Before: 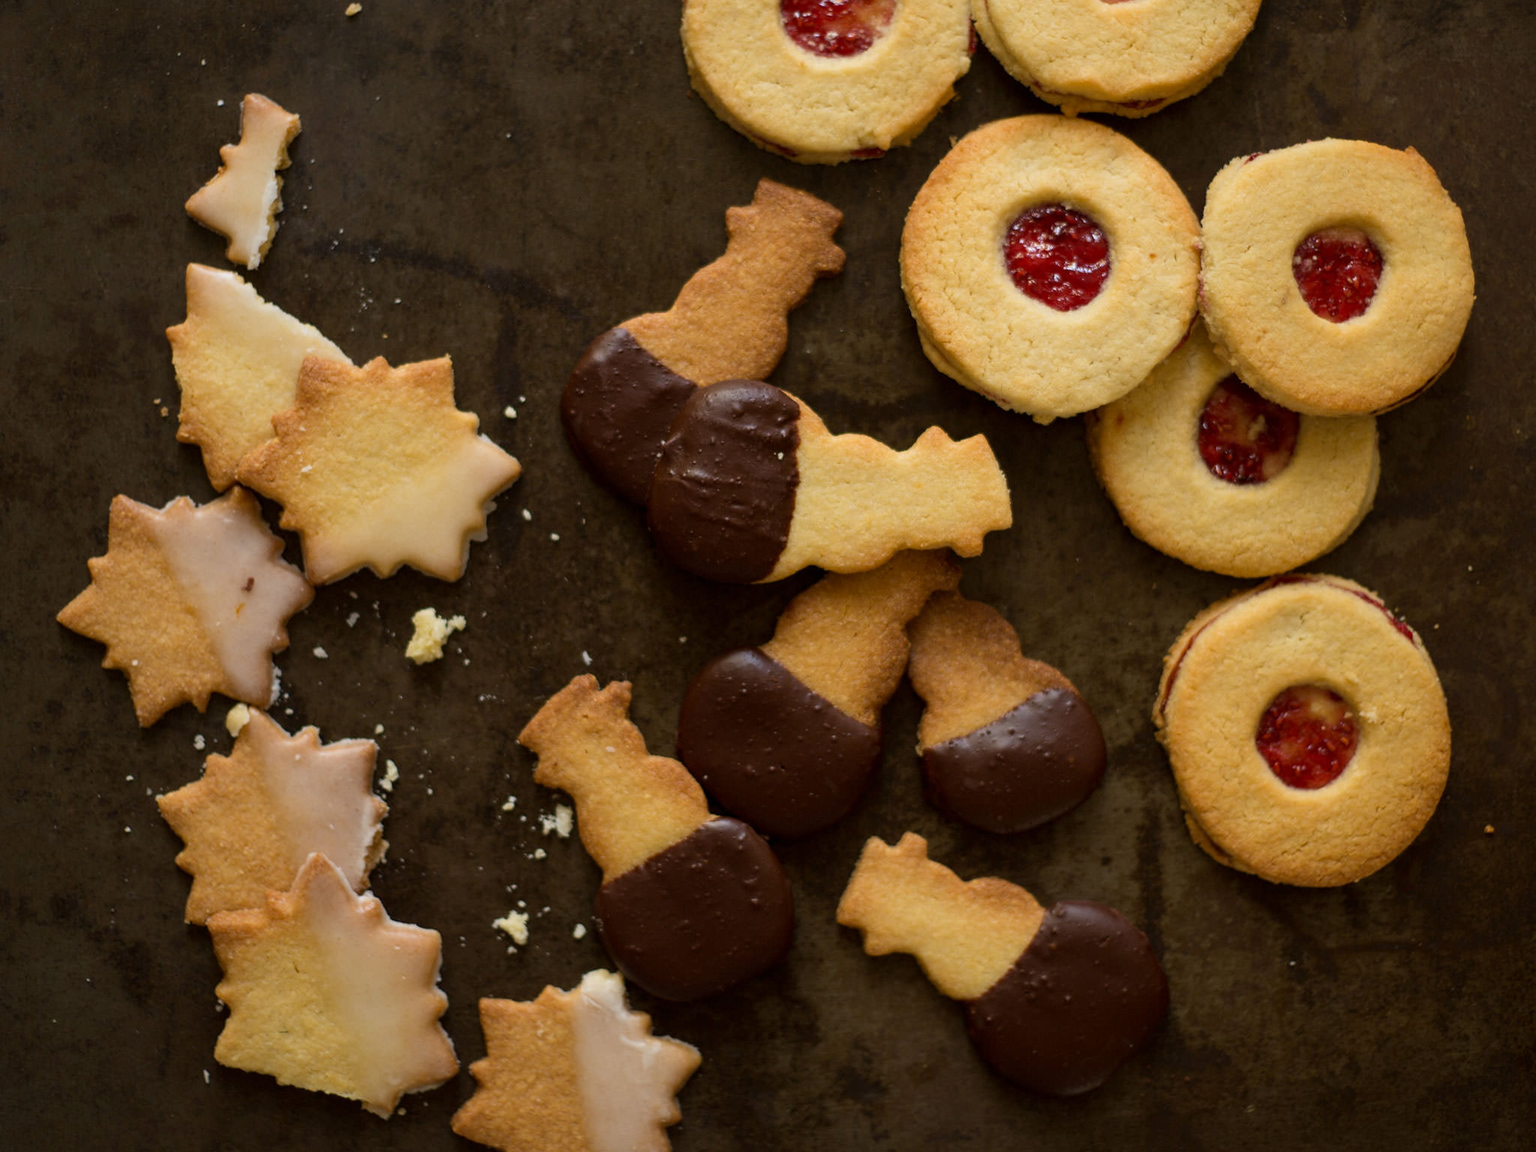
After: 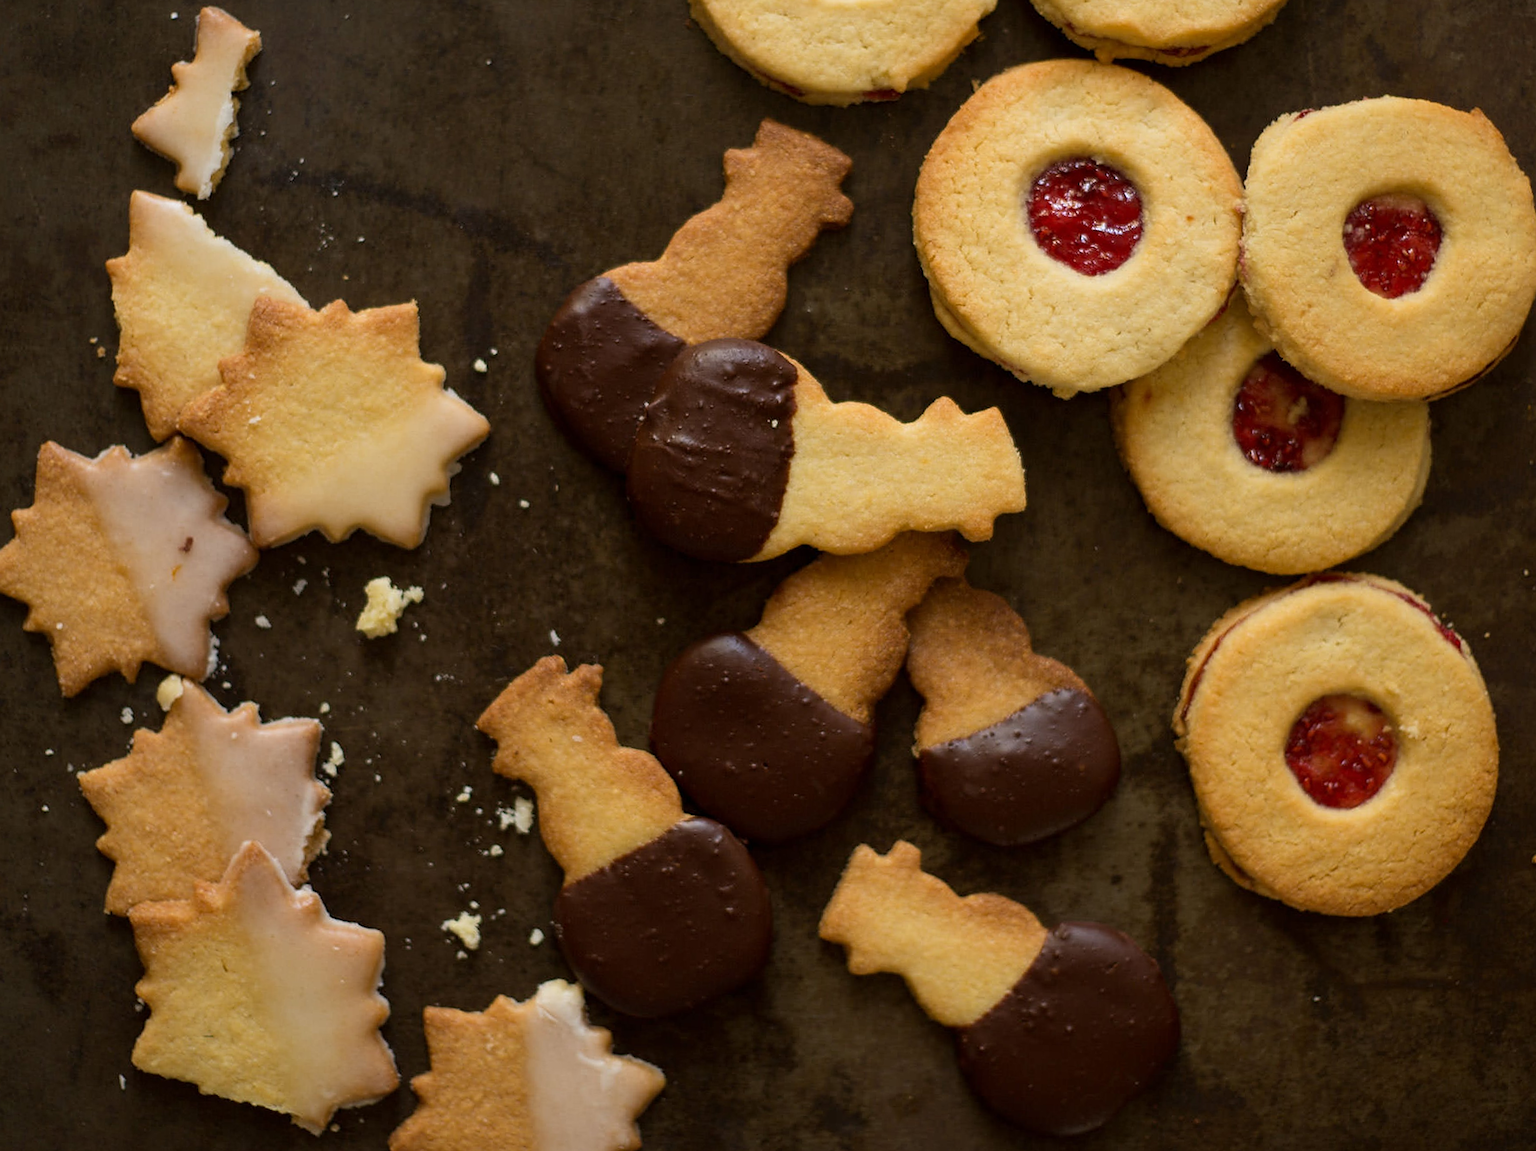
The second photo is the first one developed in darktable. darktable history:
sharpen: on, module defaults
crop and rotate: angle -1.96°, left 3.097%, top 4.154%, right 1.586%, bottom 0.529%
